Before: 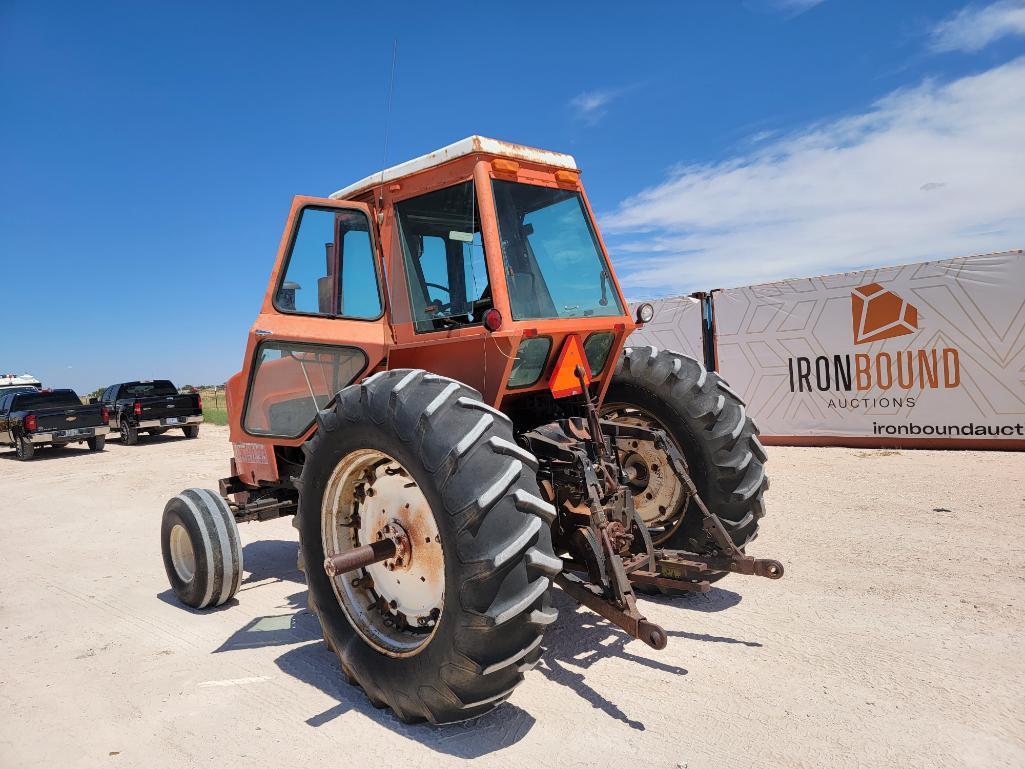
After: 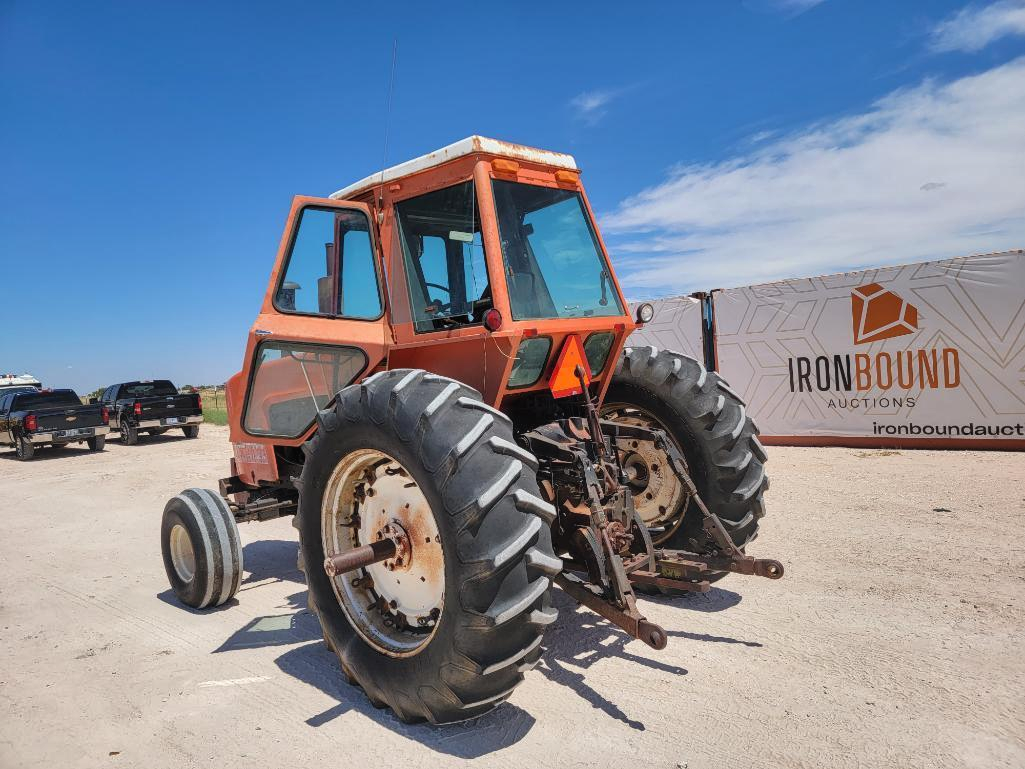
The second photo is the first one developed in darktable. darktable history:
local contrast: detail 110%
white balance: red 1, blue 1
shadows and highlights: soften with gaussian
